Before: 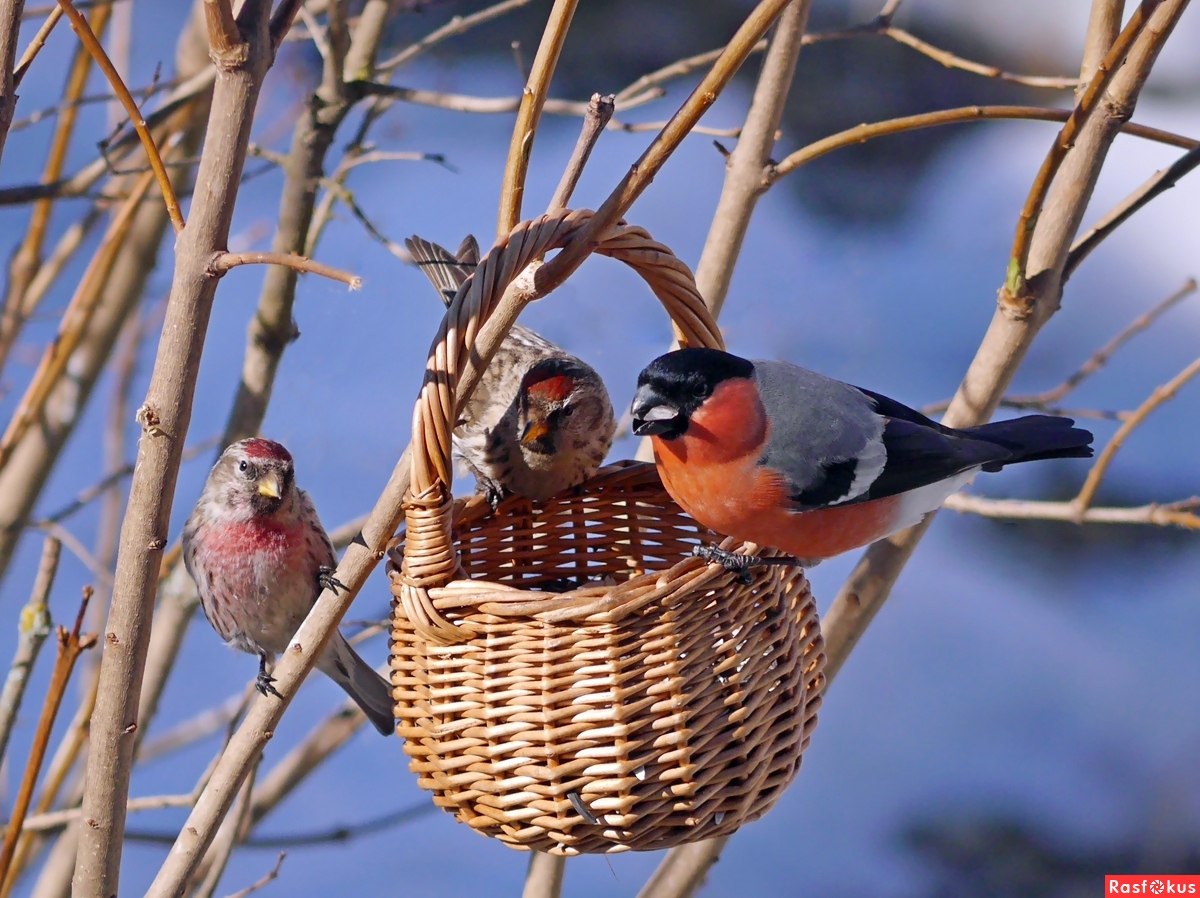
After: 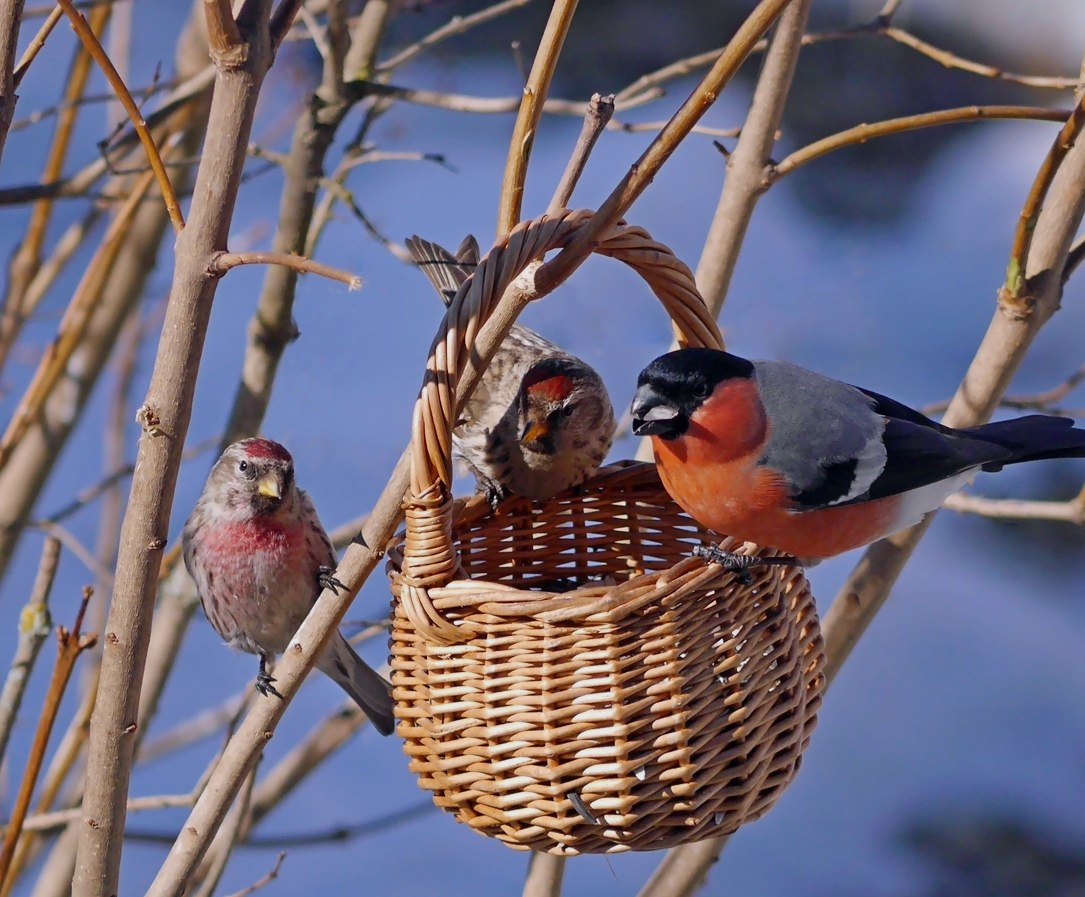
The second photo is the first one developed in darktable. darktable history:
crop: right 9.509%, bottom 0.031%
exposure: exposure -0.293 EV, compensate highlight preservation false
